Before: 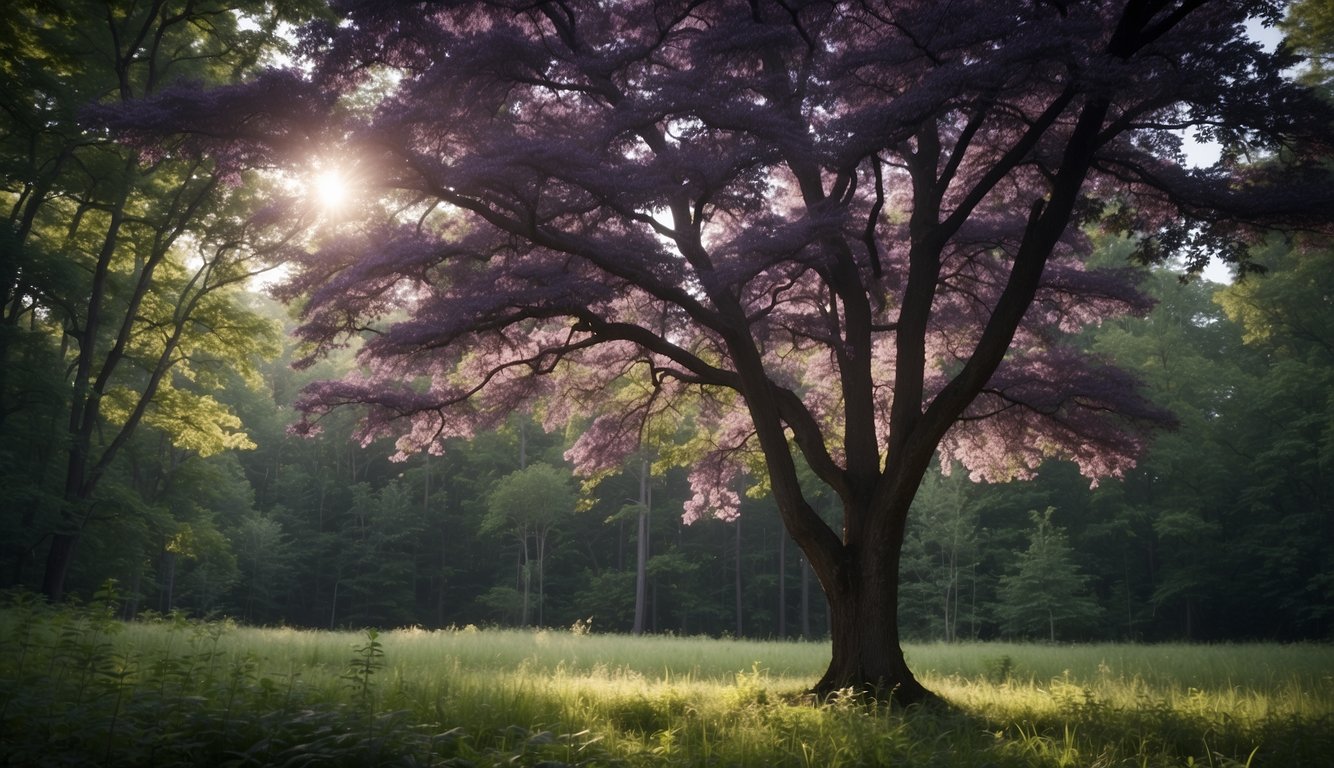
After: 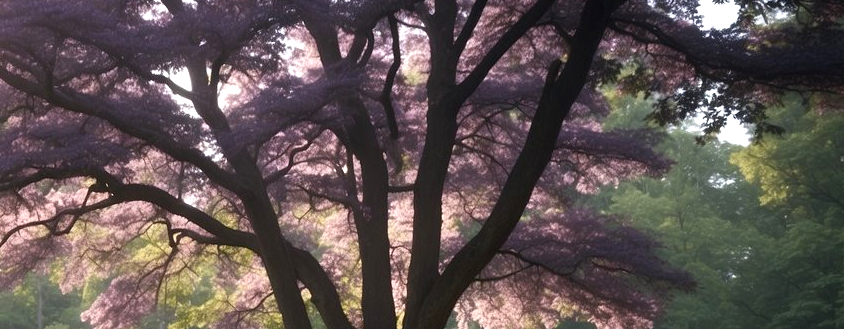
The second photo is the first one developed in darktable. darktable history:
exposure: black level correction 0, exposure 0.693 EV, compensate exposure bias true, compensate highlight preservation false
crop: left 36.253%, top 18.165%, right 0.461%, bottom 38.867%
